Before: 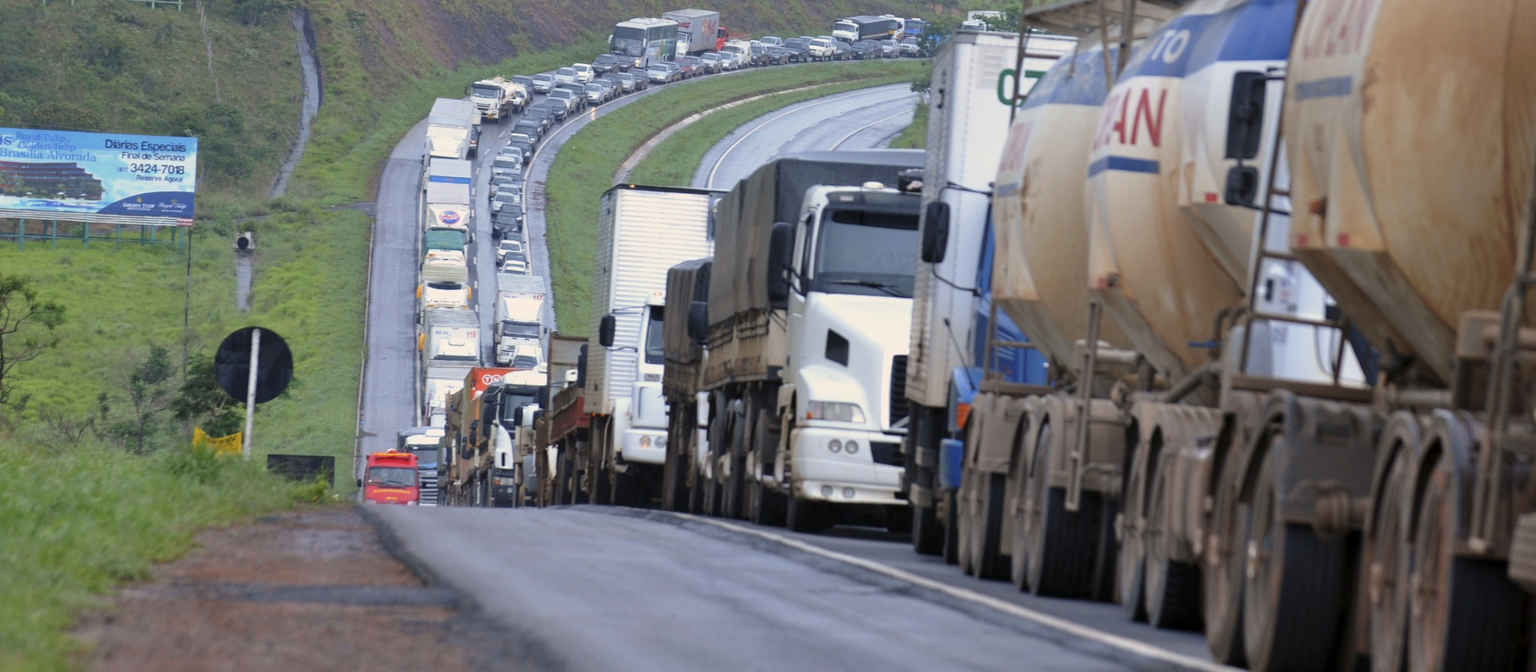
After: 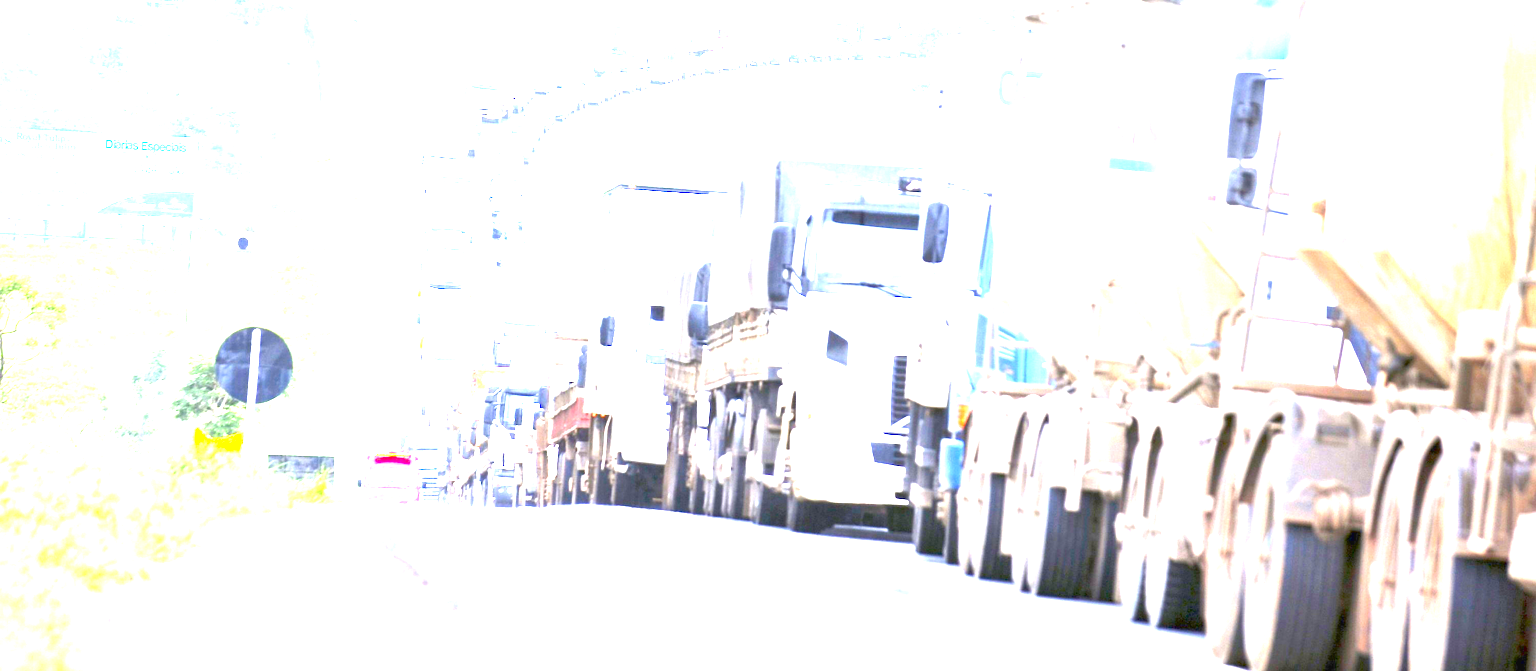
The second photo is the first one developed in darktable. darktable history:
white balance: red 1.004, blue 1.024
exposure: black level correction 0, exposure 4 EV, compensate exposure bias true, compensate highlight preservation false
color balance rgb: perceptual saturation grading › global saturation 45%, perceptual saturation grading › highlights -25%, perceptual saturation grading › shadows 50%, perceptual brilliance grading › global brilliance 3%, global vibrance 3%
